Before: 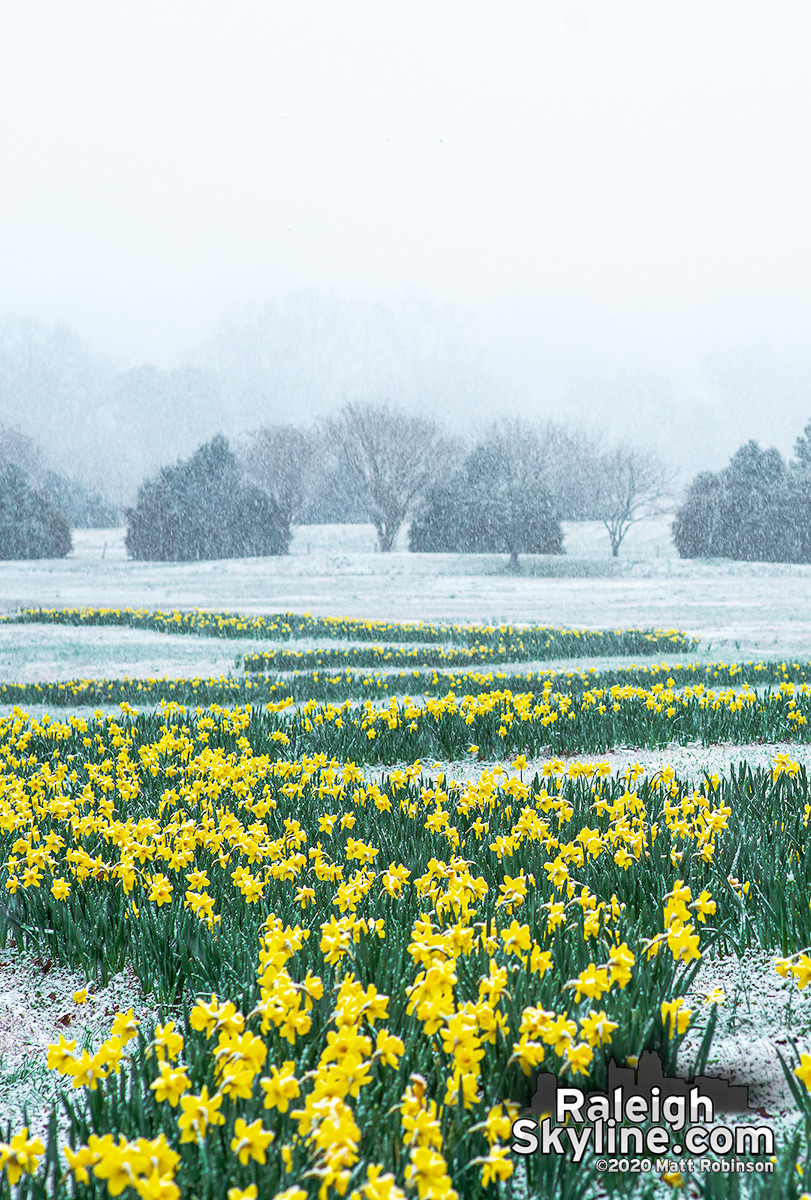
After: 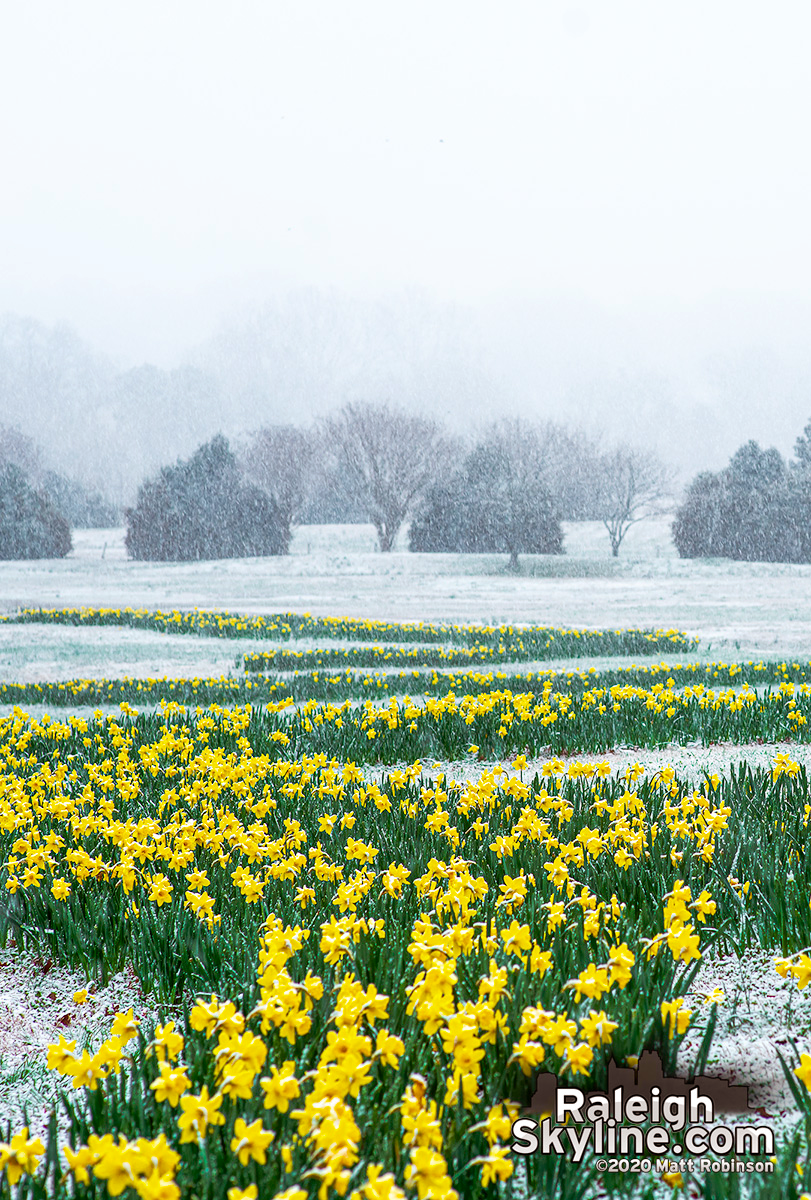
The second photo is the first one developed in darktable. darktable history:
rgb levels: mode RGB, independent channels, levels [[0, 0.5, 1], [0, 0.521, 1], [0, 0.536, 1]]
color balance rgb: perceptual saturation grading › global saturation 35%, perceptual saturation grading › highlights -30%, perceptual saturation grading › shadows 35%, perceptual brilliance grading › global brilliance 3%, perceptual brilliance grading › highlights -3%, perceptual brilliance grading › shadows 3%
